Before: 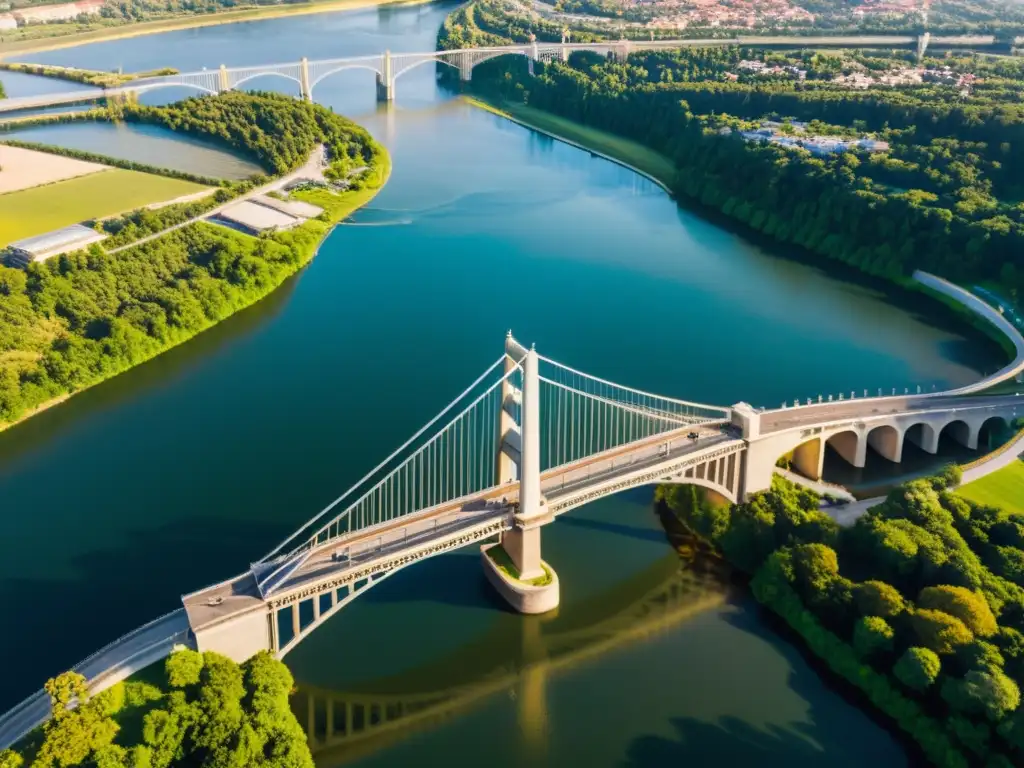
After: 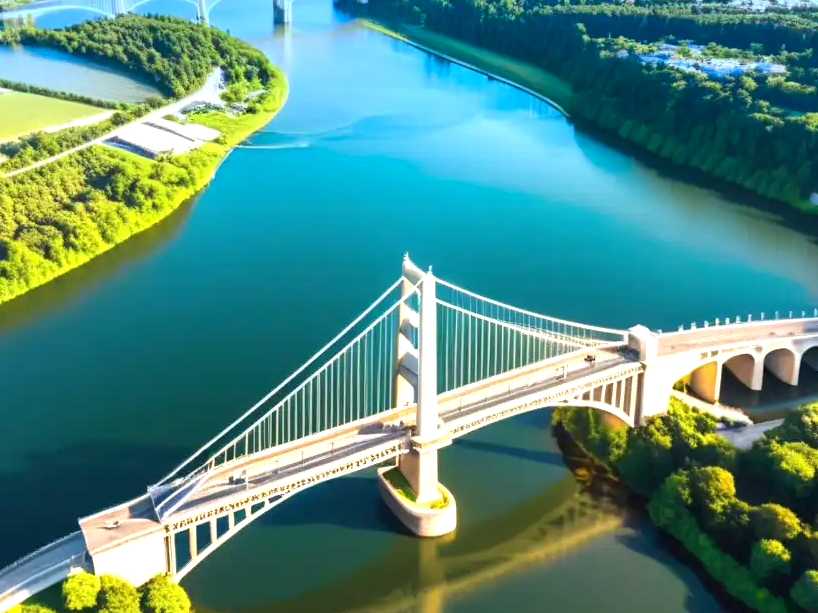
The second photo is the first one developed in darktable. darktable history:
graduated density: density 2.02 EV, hardness 44%, rotation 0.374°, offset 8.21, hue 208.8°, saturation 97%
exposure: black level correction 0, exposure 1.1 EV, compensate exposure bias true, compensate highlight preservation false
crop and rotate: left 10.071%, top 10.071%, right 10.02%, bottom 10.02%
